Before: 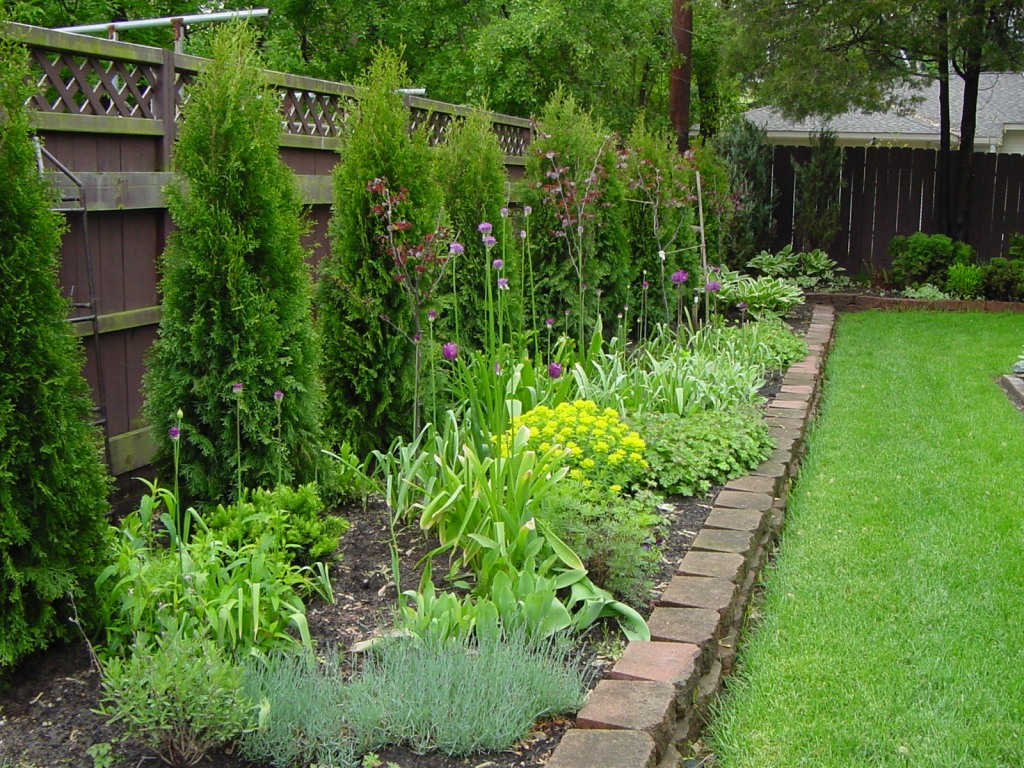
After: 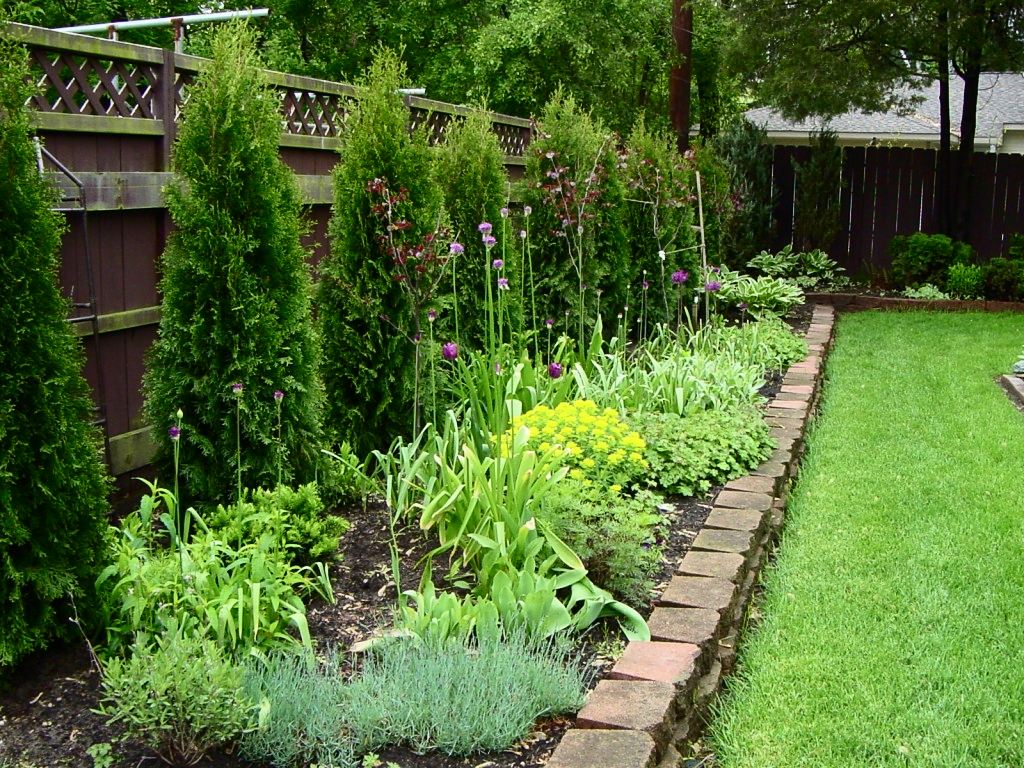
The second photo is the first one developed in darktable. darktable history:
contrast brightness saturation: contrast 0.294
velvia: on, module defaults
